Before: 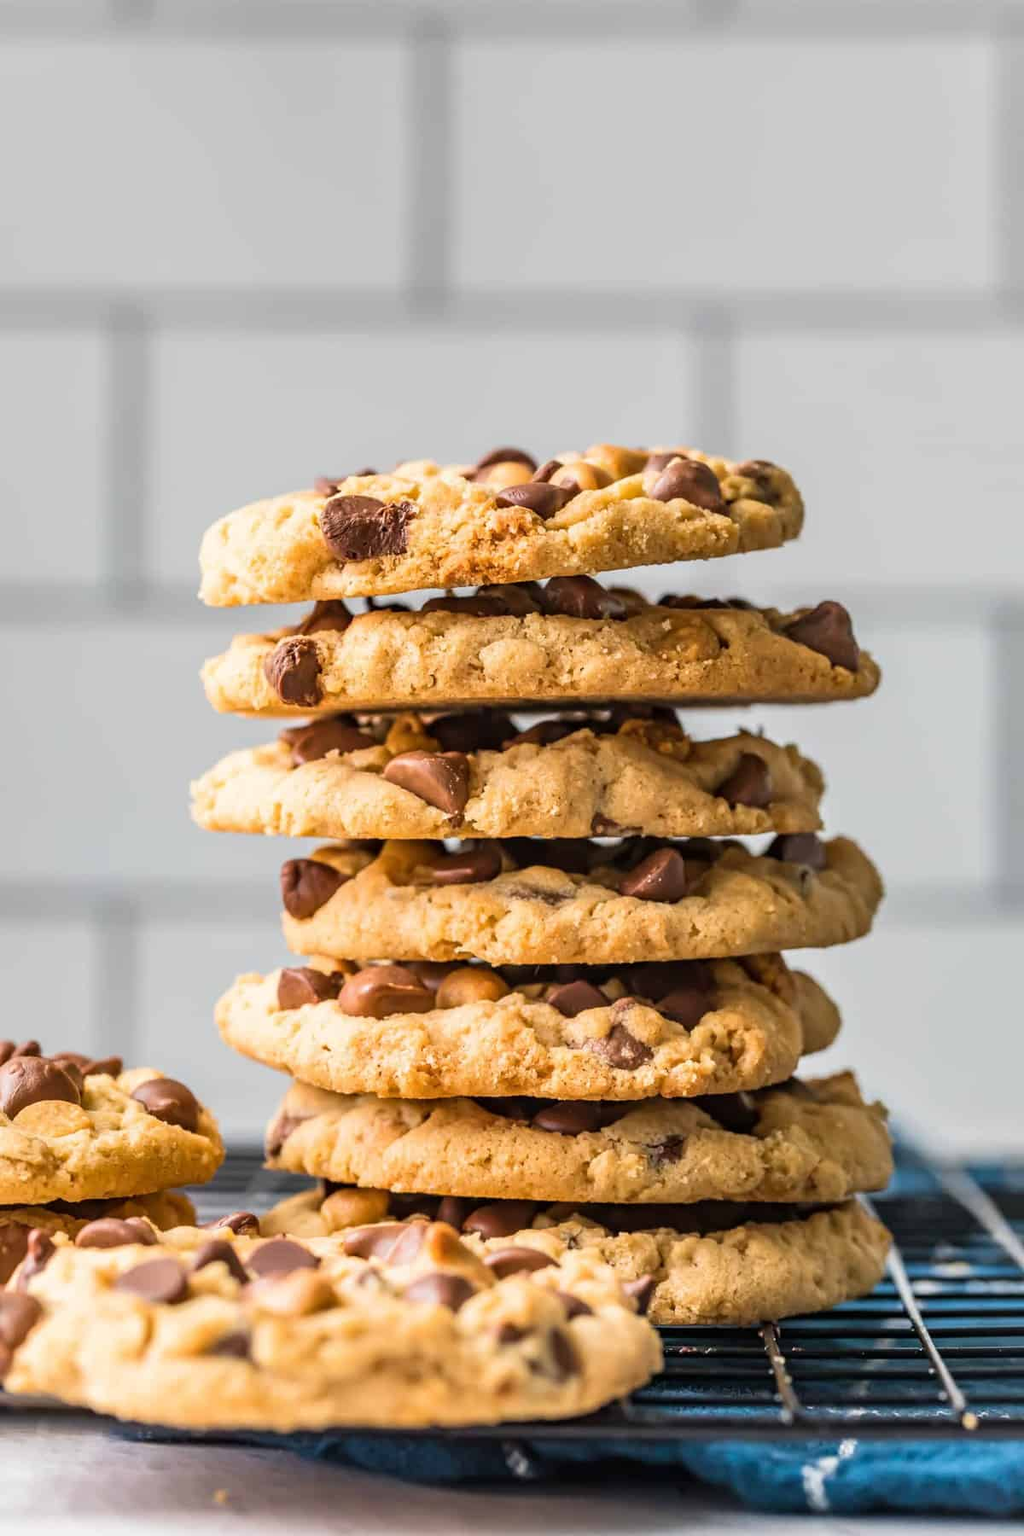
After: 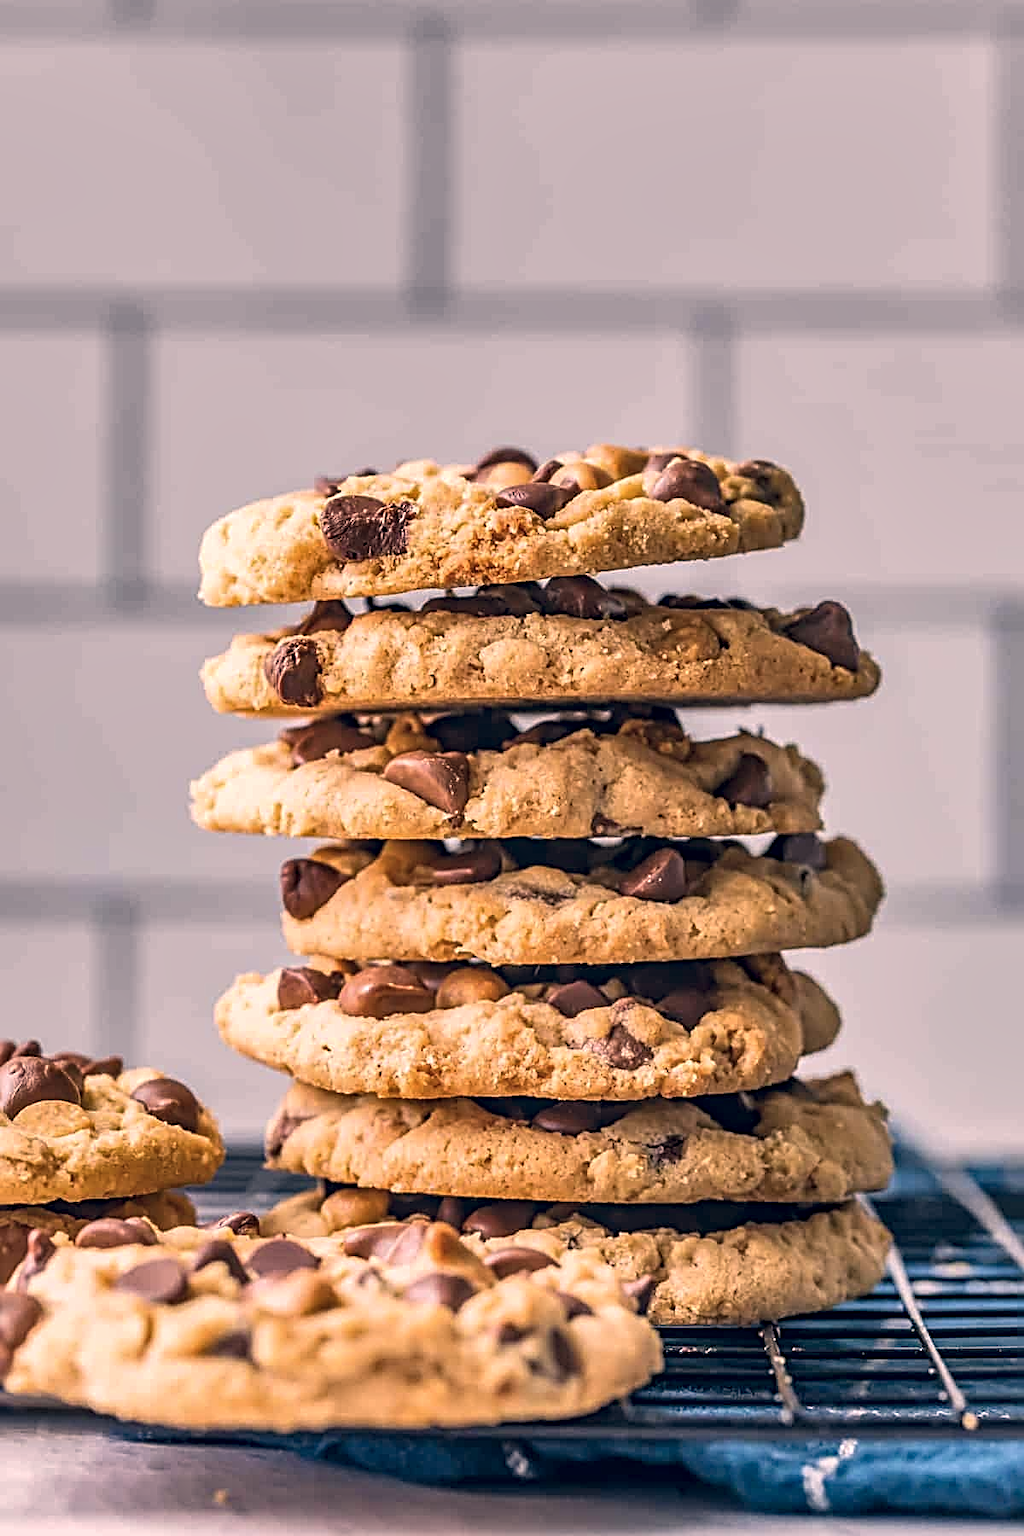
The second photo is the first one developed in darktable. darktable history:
shadows and highlights: soften with gaussian
local contrast: on, module defaults
color correction: highlights a* 13.91, highlights b* 6.05, shadows a* -5.58, shadows b* -15.2, saturation 0.869
sharpen: radius 2.845, amount 0.727
